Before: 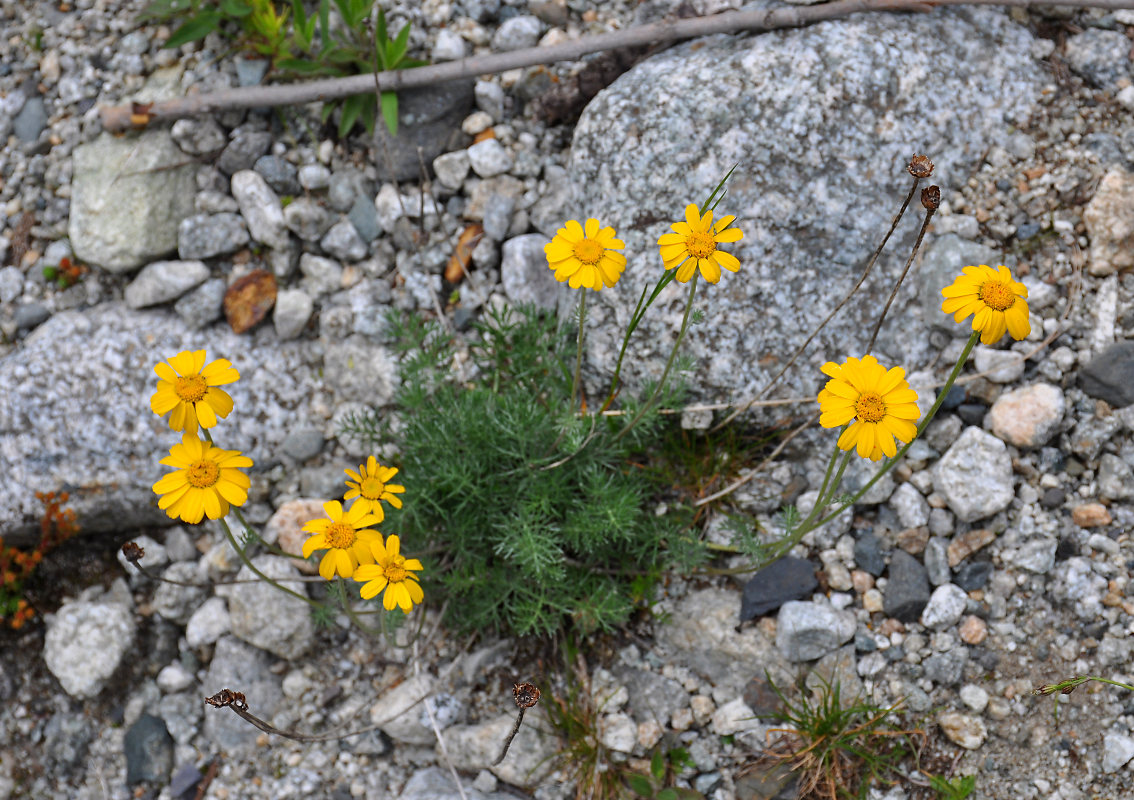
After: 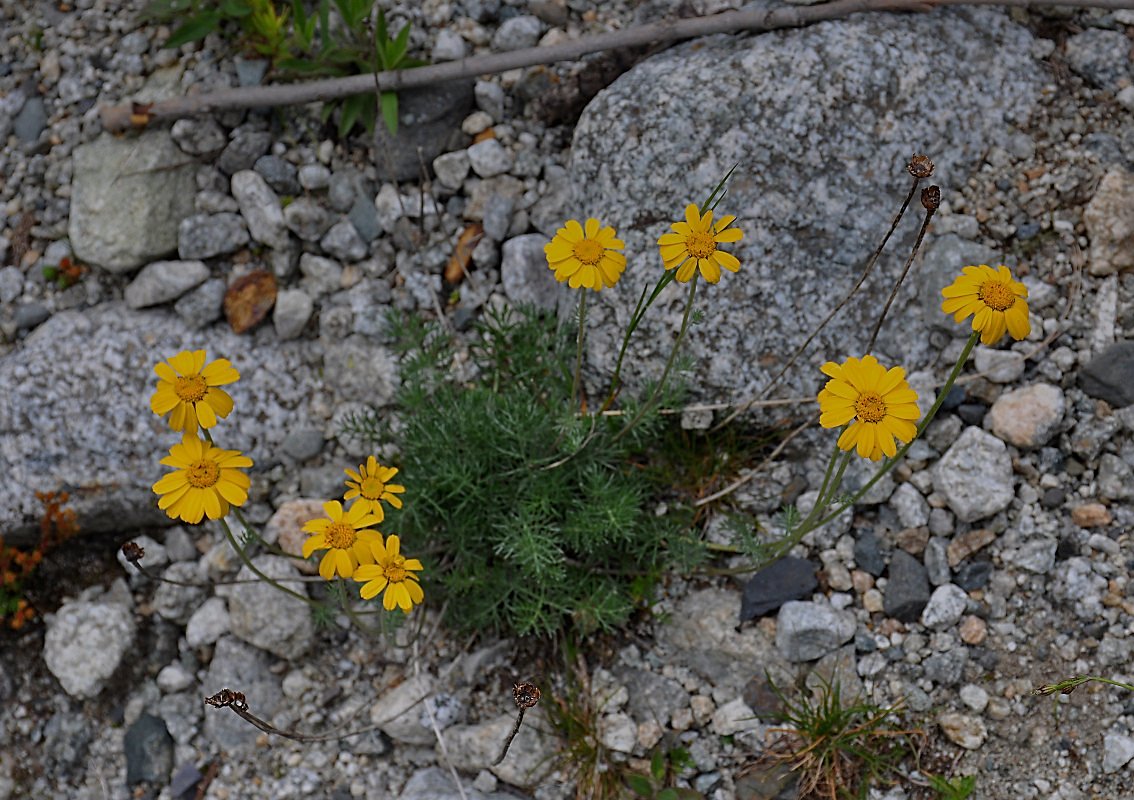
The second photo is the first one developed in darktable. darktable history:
graduated density: rotation -0.352°, offset 57.64
tone equalizer: on, module defaults
sharpen: on, module defaults
exposure: exposure -0.582 EV, compensate highlight preservation false
